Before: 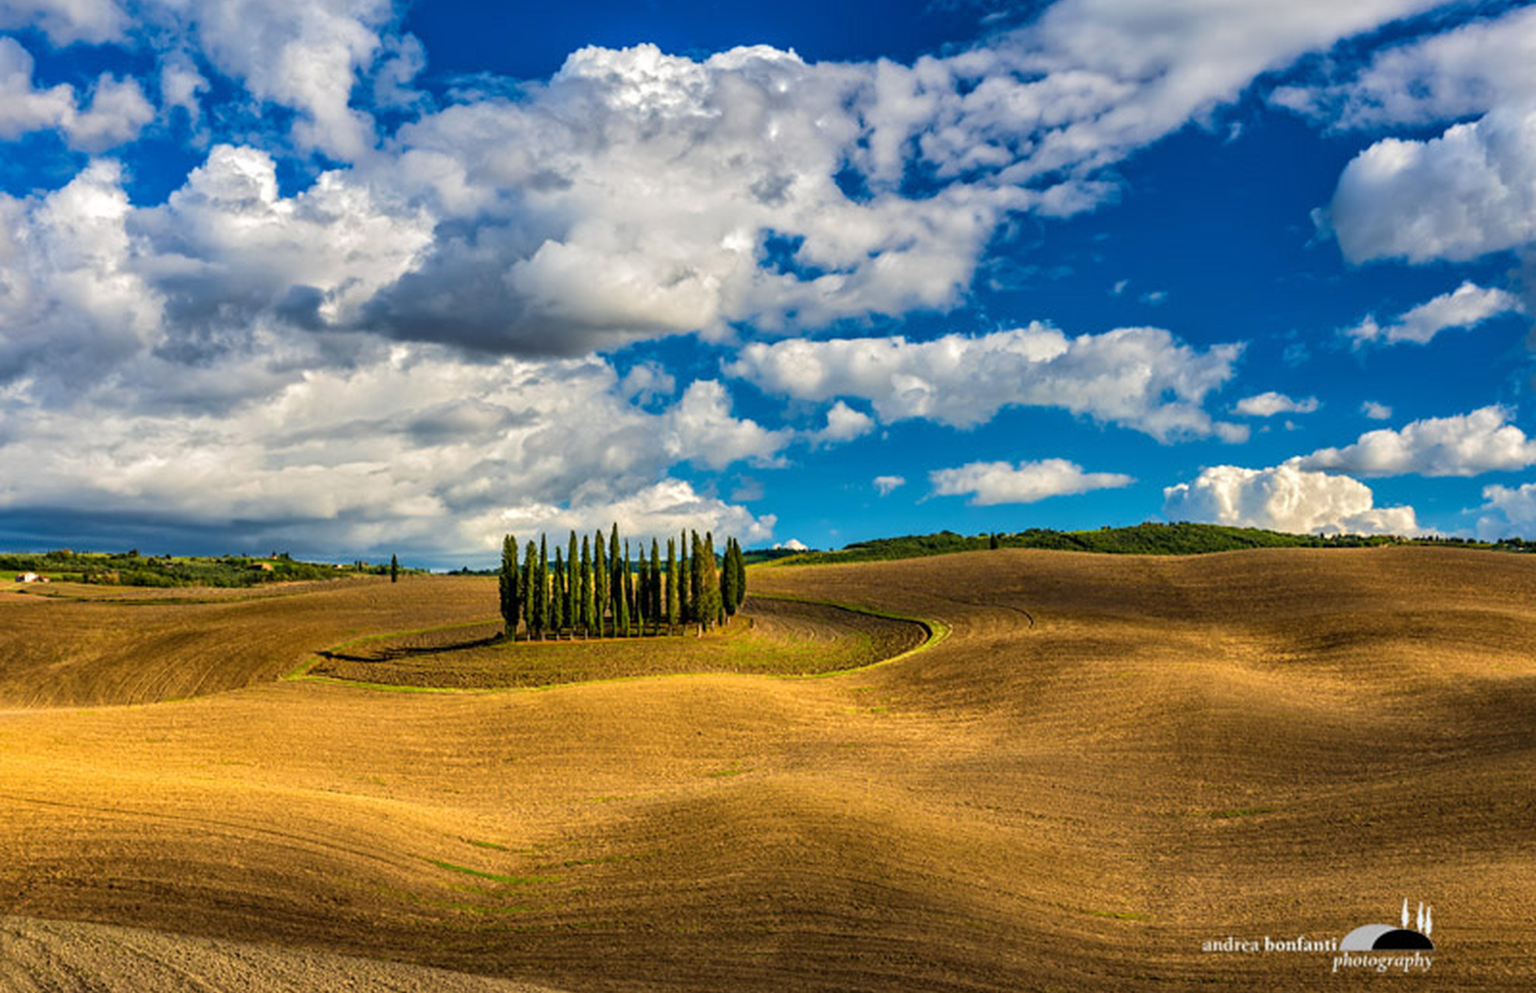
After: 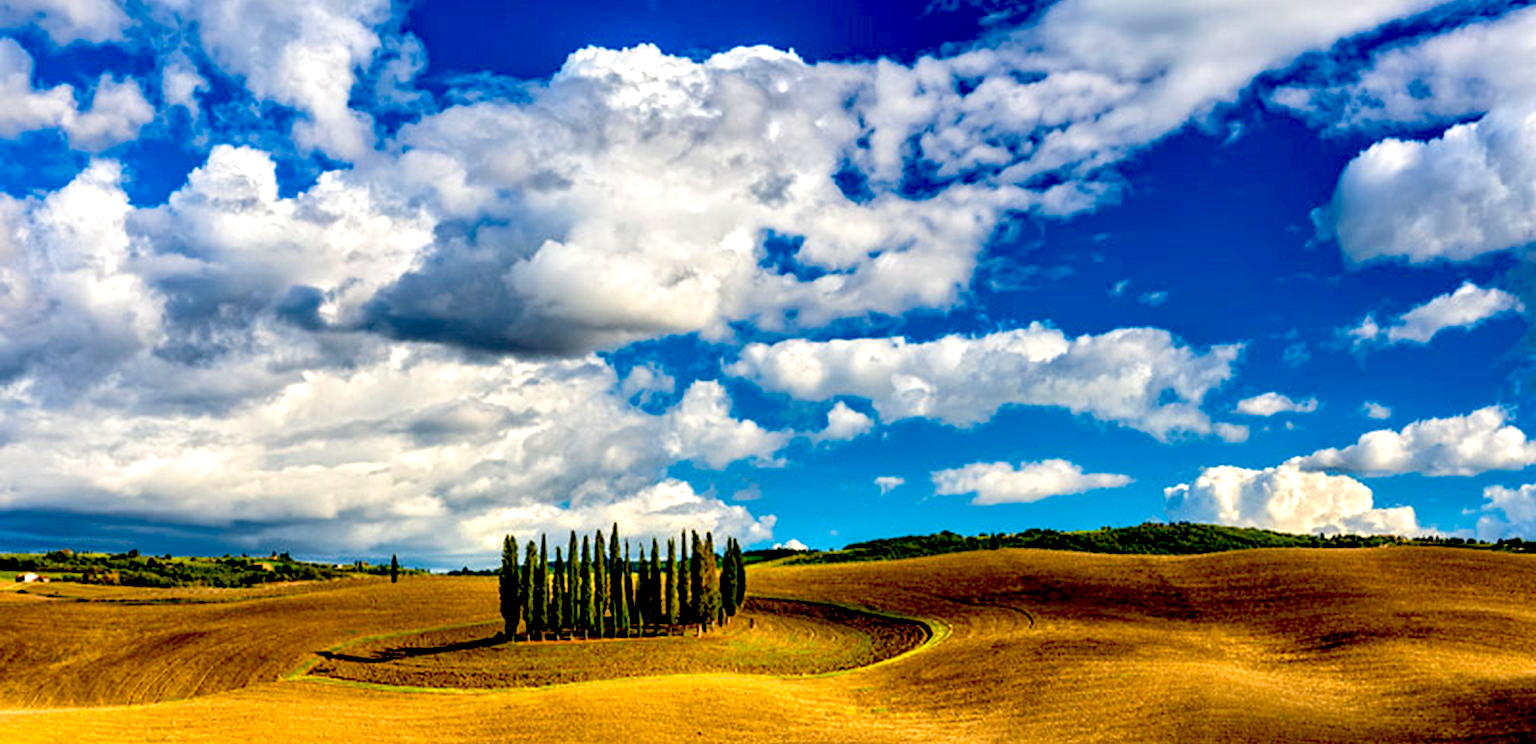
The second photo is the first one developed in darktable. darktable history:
exposure: black level correction 0.04, exposure 0.5 EV, compensate highlight preservation false
crop: bottom 24.988%
